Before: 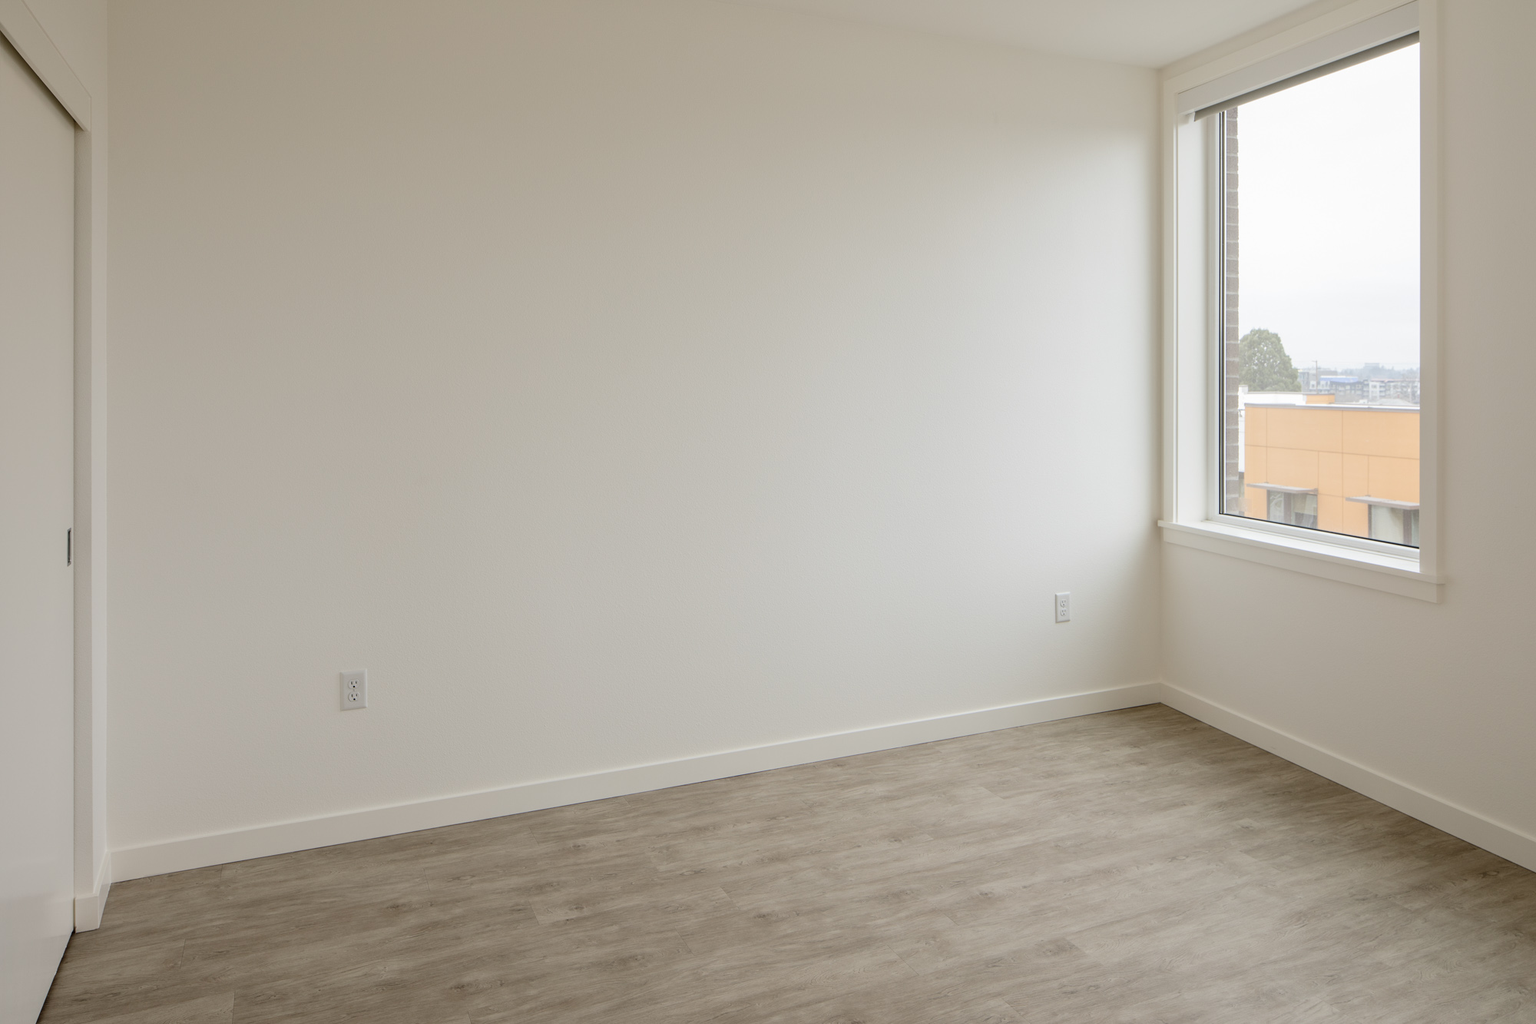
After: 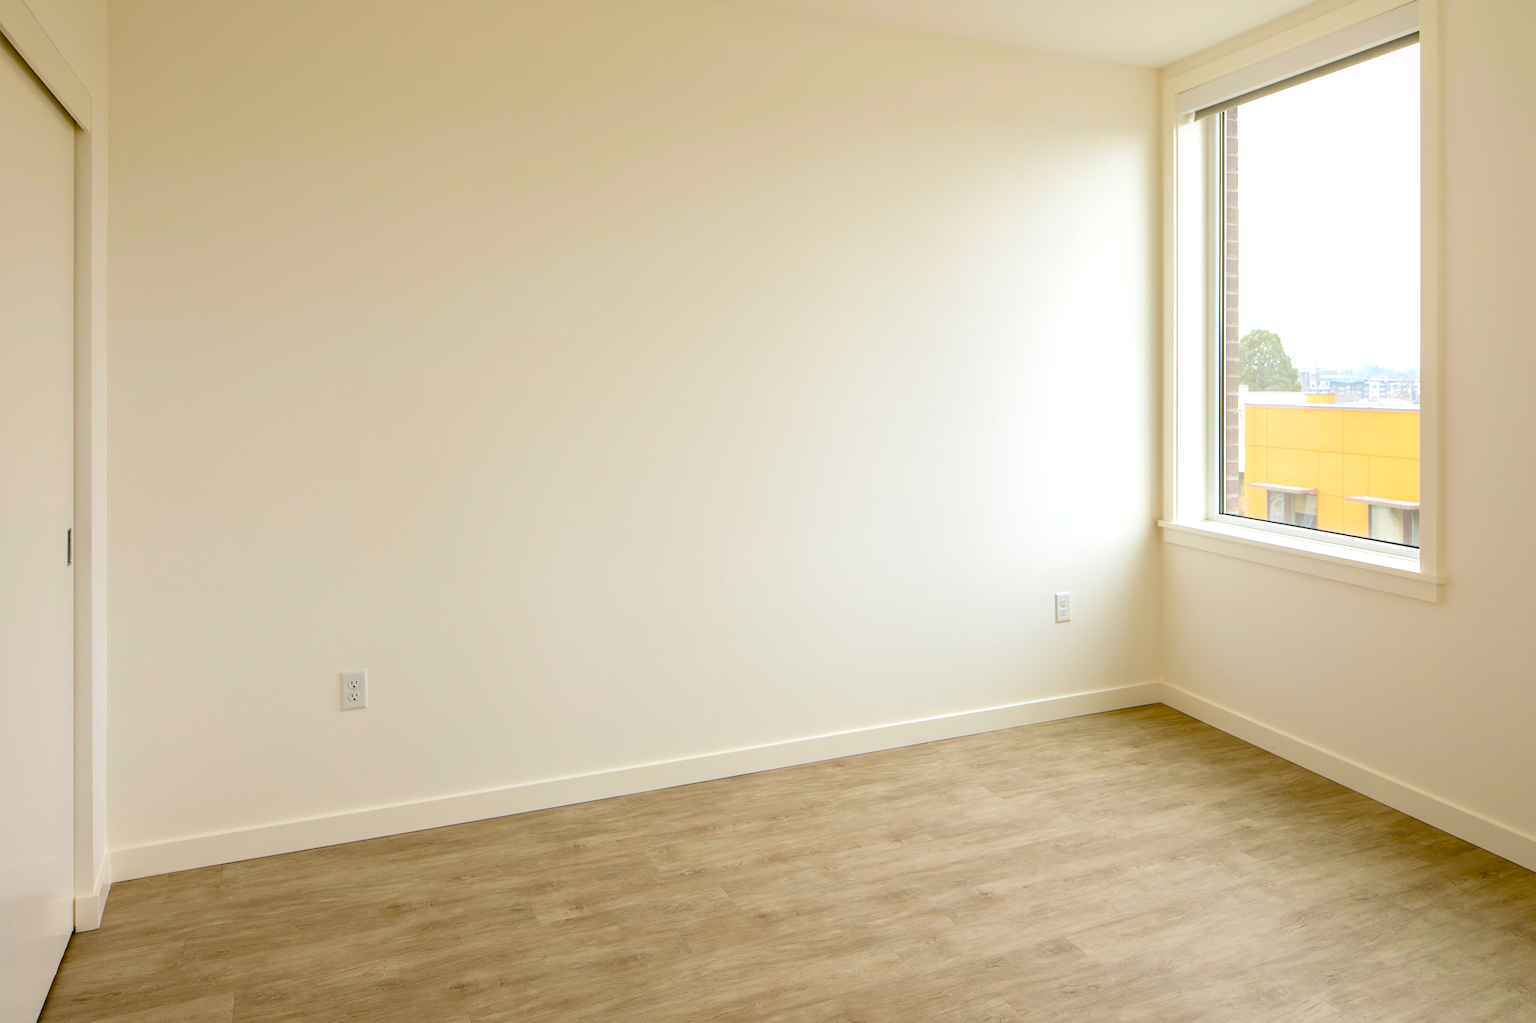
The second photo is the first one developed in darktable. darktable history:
color balance rgb: shadows lift › luminance 0.811%, shadows lift › chroma 0.489%, shadows lift › hue 18.5°, power › hue 208.39°, linear chroma grading › global chroma 49.522%, perceptual saturation grading › global saturation 25.12%, perceptual brilliance grading › global brilliance 12.659%, global vibrance 33.118%
